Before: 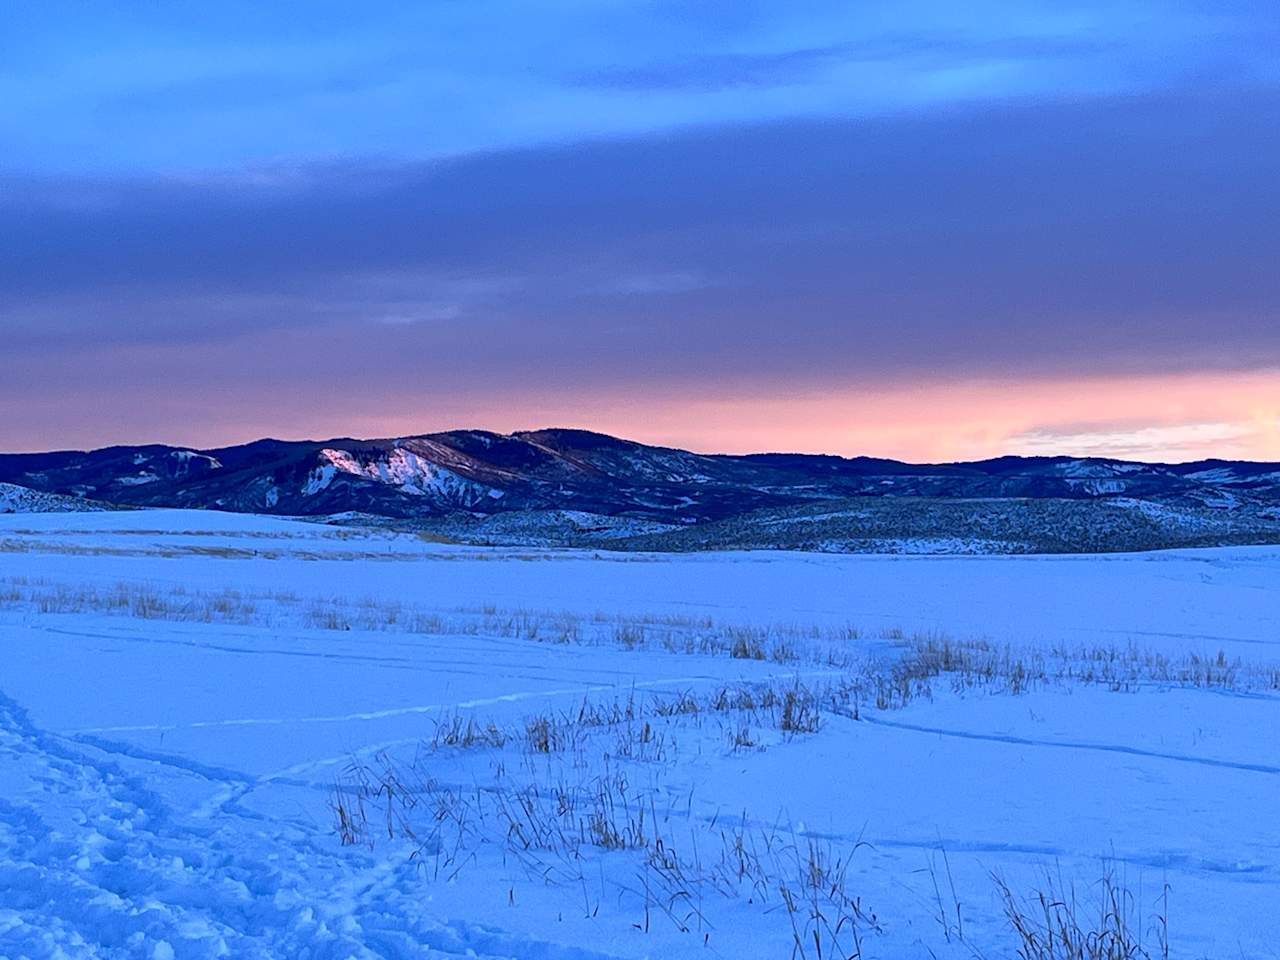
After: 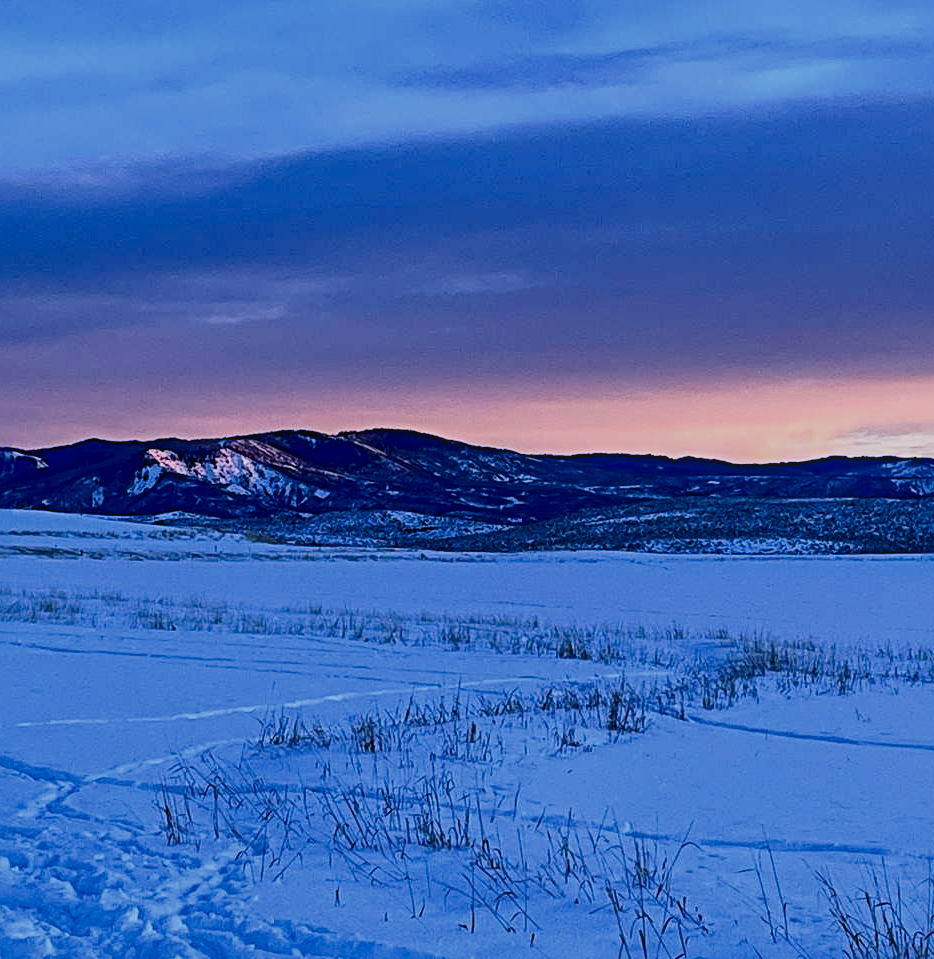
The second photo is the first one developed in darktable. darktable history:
contrast brightness saturation: contrast 0.205, brightness -0.108, saturation 0.102
crop: left 13.621%, top 0%, right 13.397%
sharpen: radius 4.903
filmic rgb: black relative exposure -7.65 EV, white relative exposure 4.56 EV, hardness 3.61
local contrast: detail 109%
